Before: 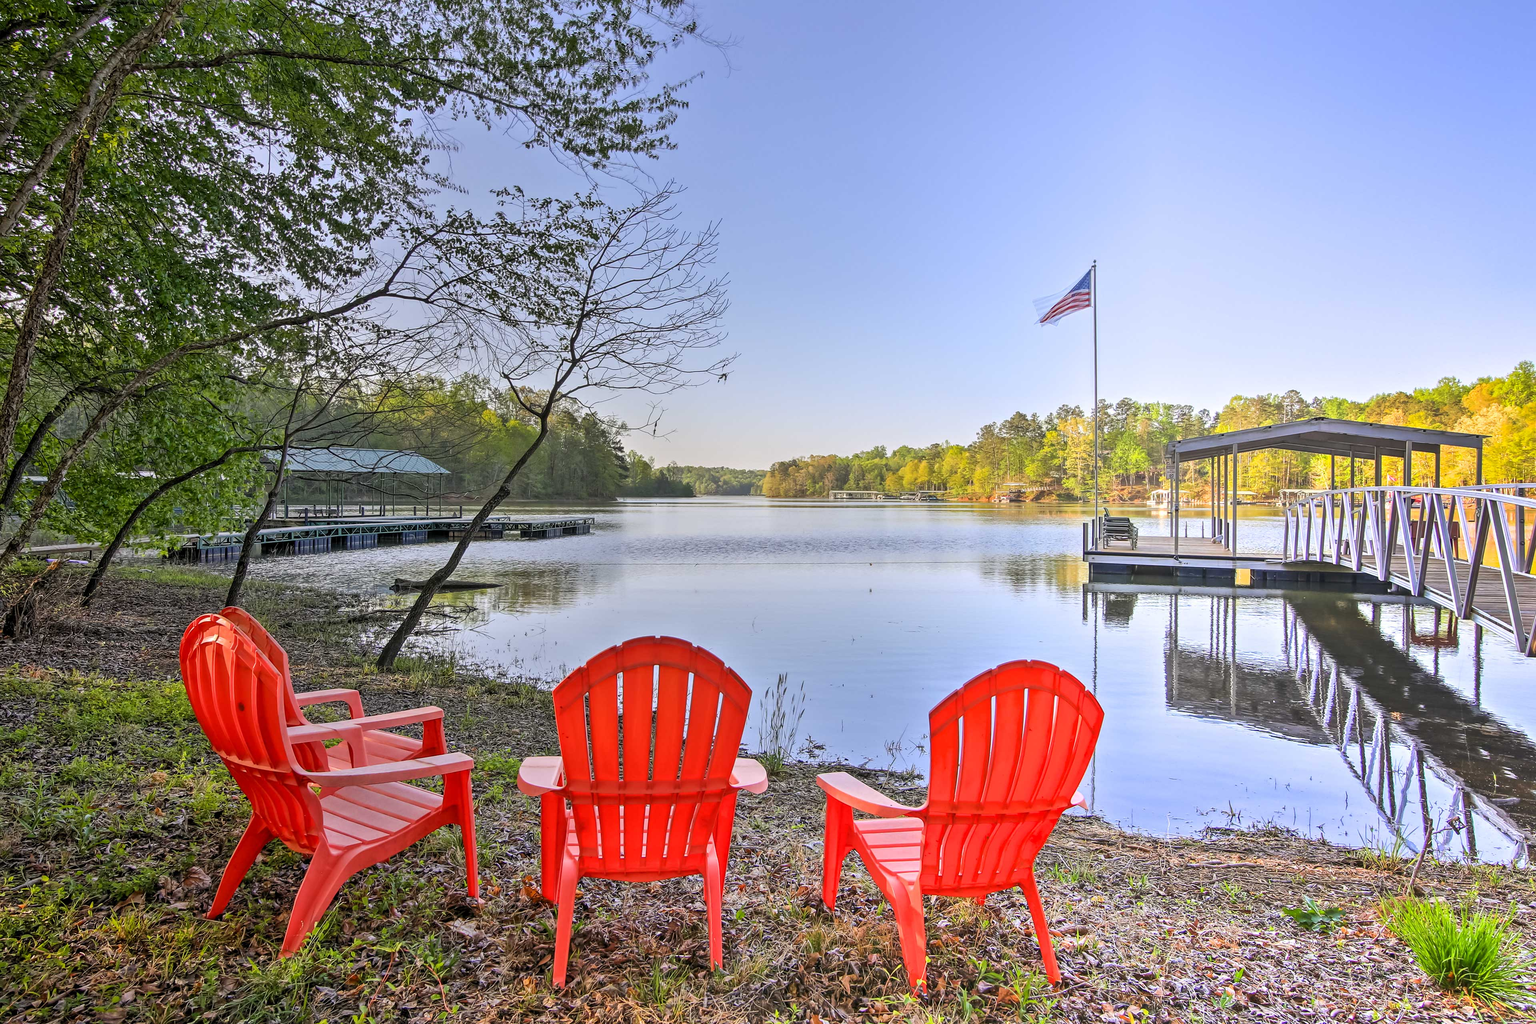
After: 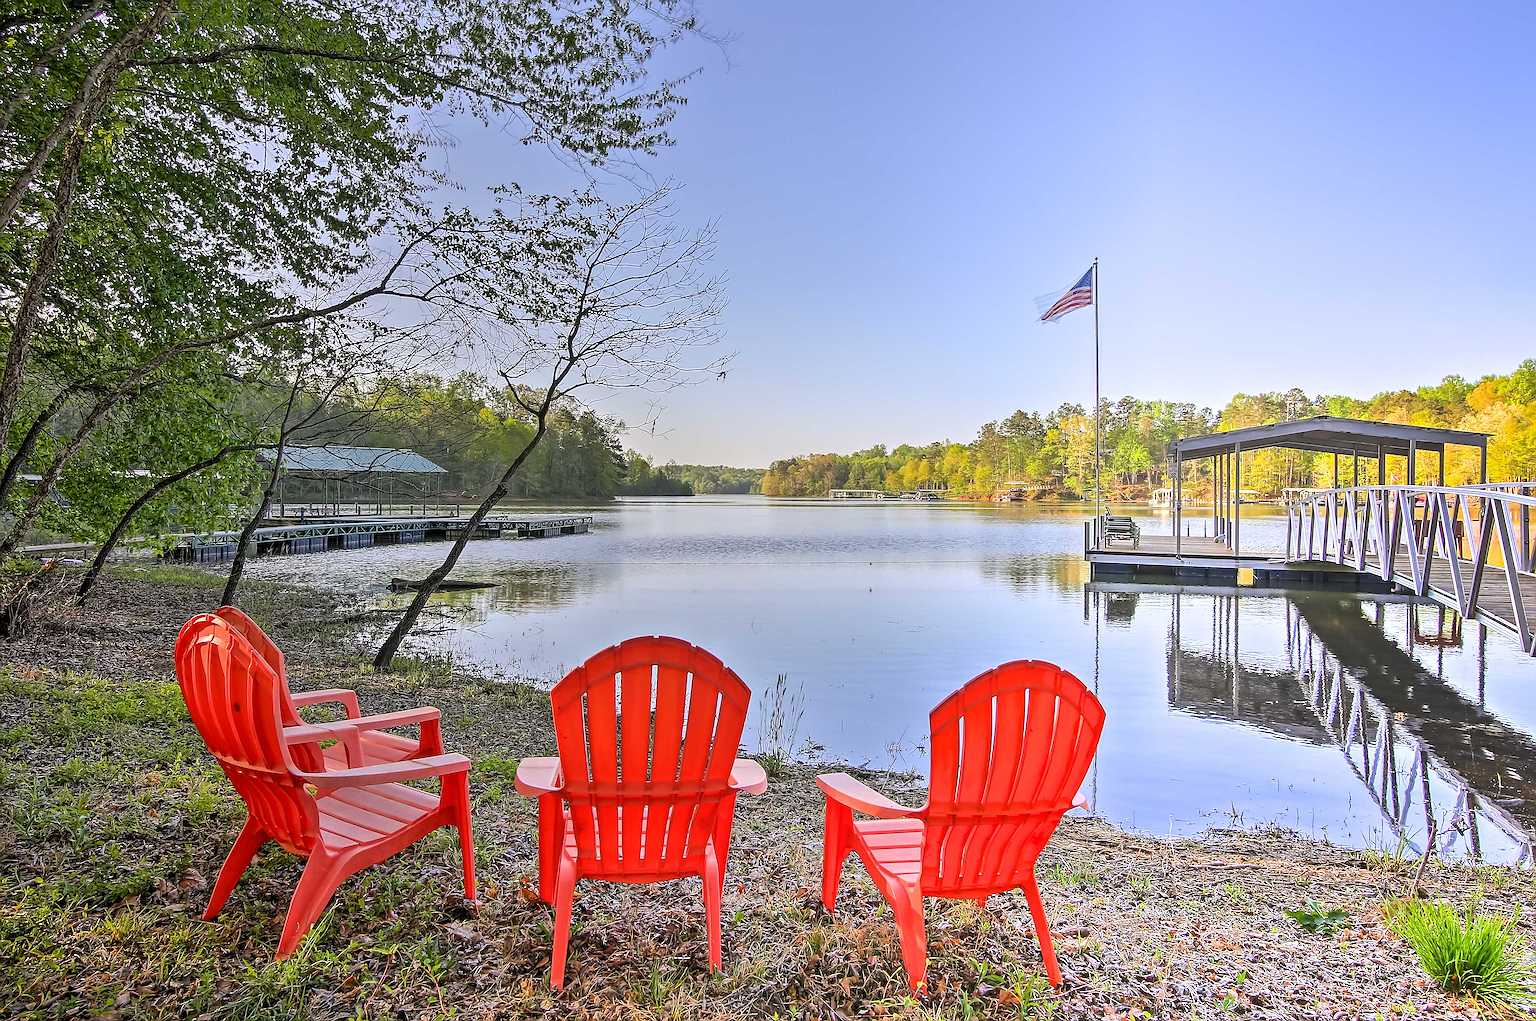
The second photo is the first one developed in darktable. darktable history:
sharpen: radius 1.4, amount 1.25, threshold 0.7
crop: left 0.434%, top 0.485%, right 0.244%, bottom 0.386%
